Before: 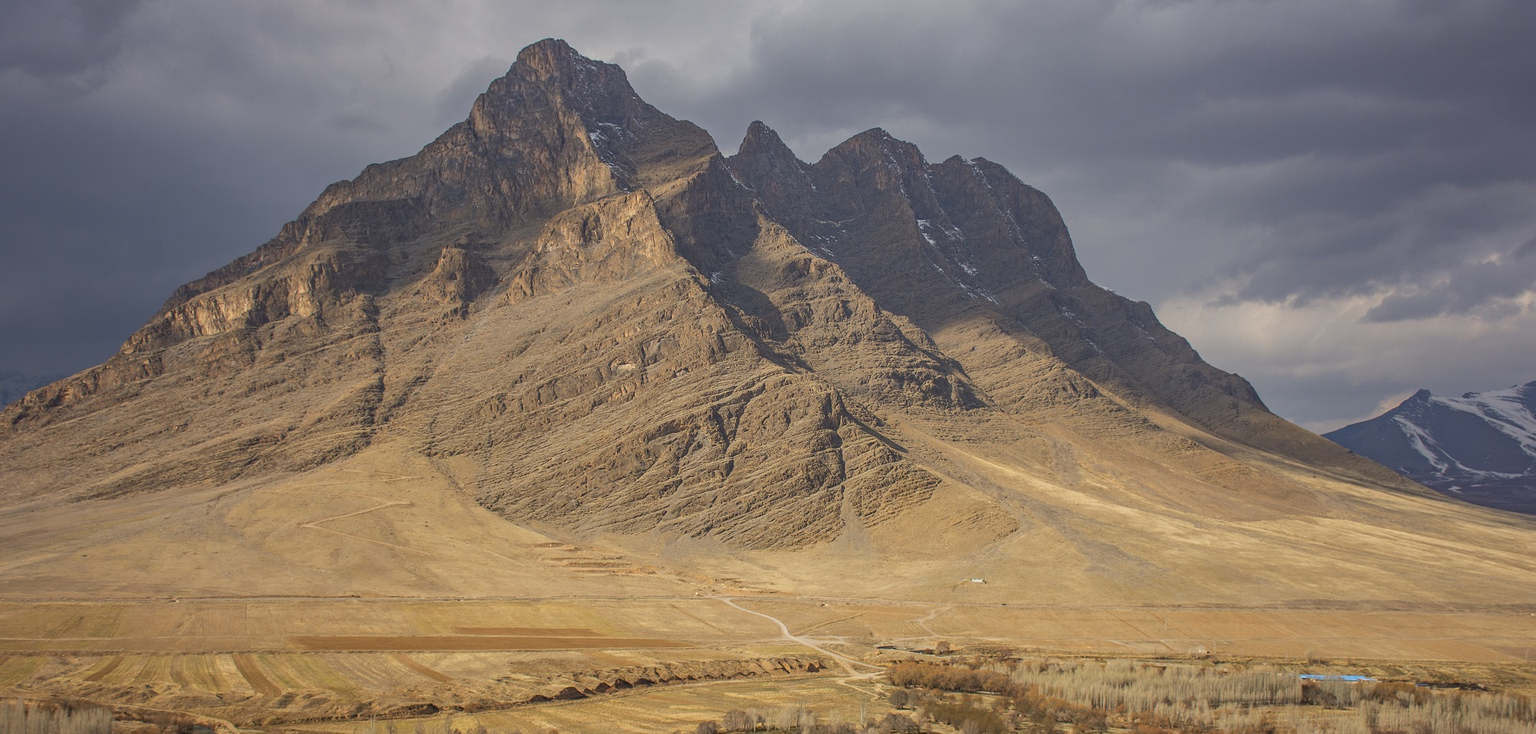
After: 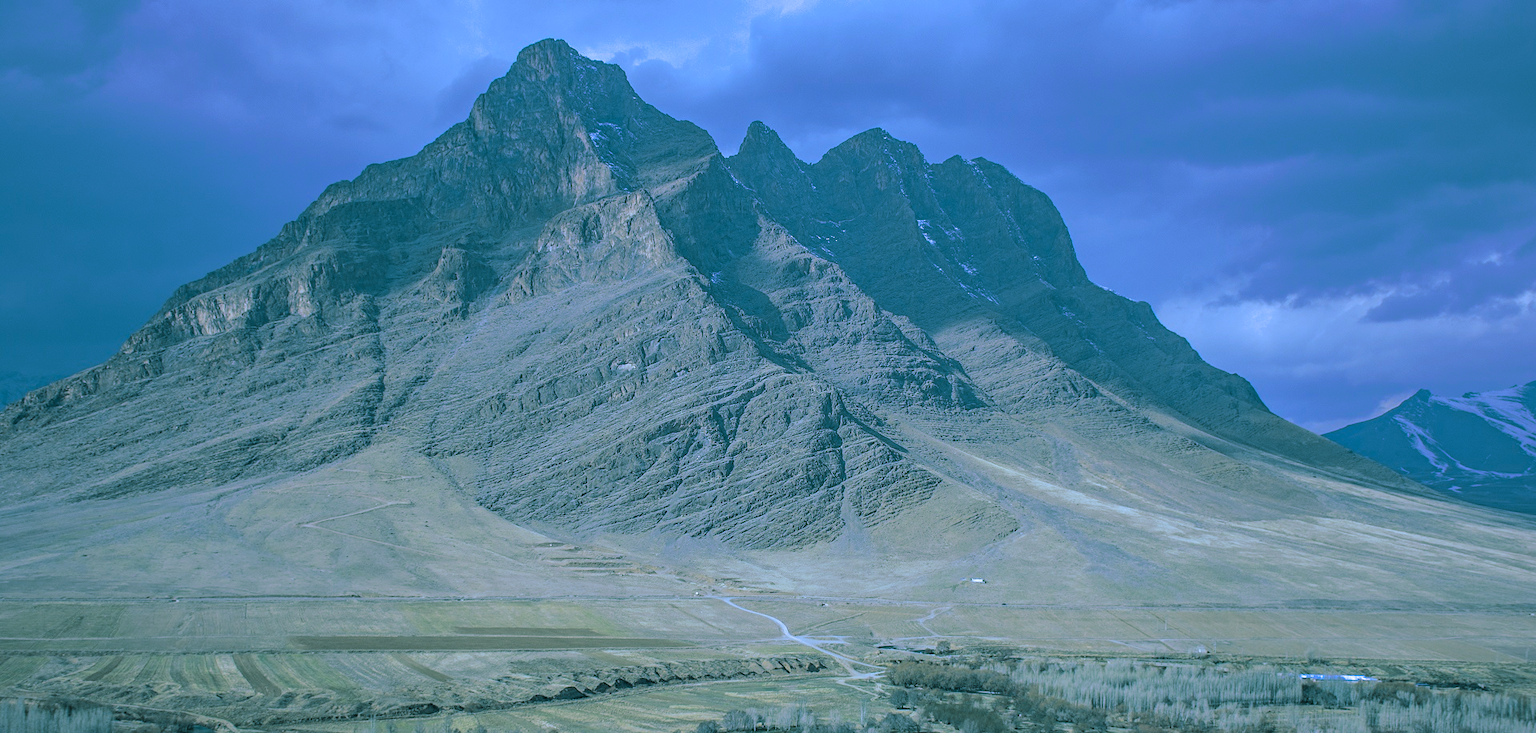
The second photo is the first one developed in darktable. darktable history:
white balance: red 0.766, blue 1.537
split-toning: shadows › hue 186.43°, highlights › hue 49.29°, compress 30.29%
